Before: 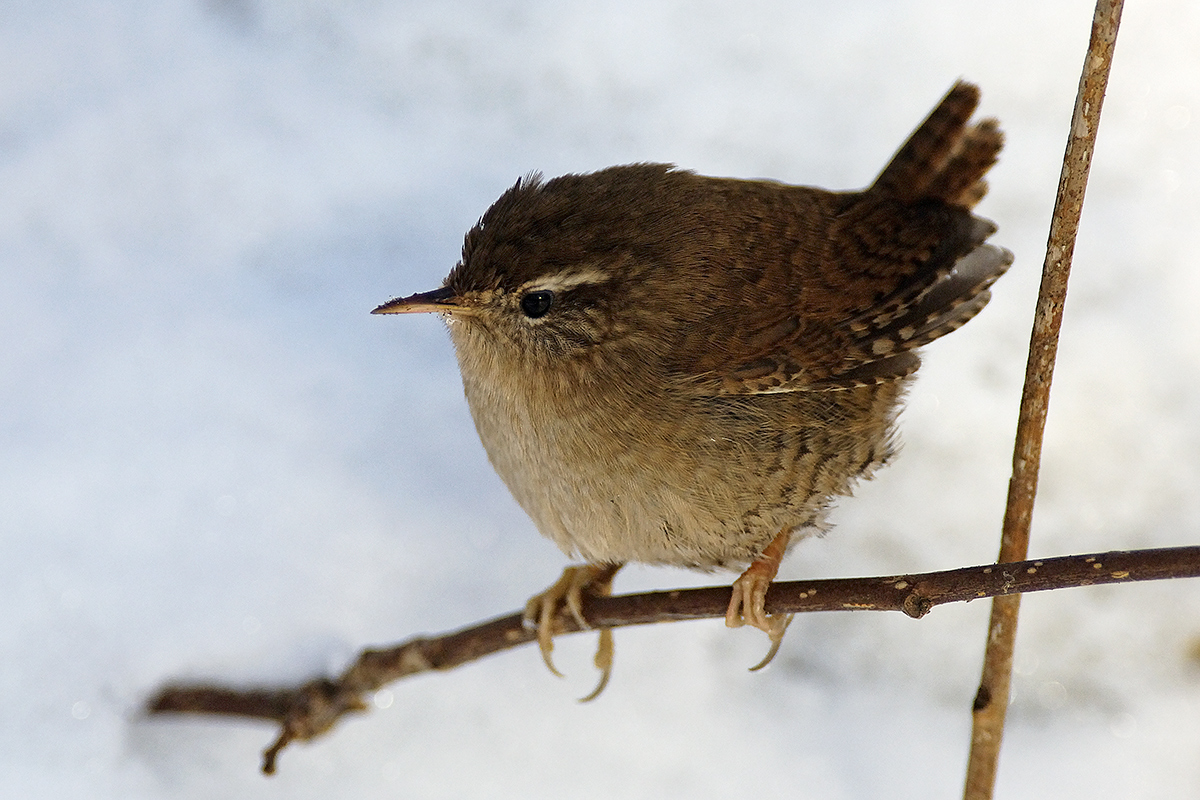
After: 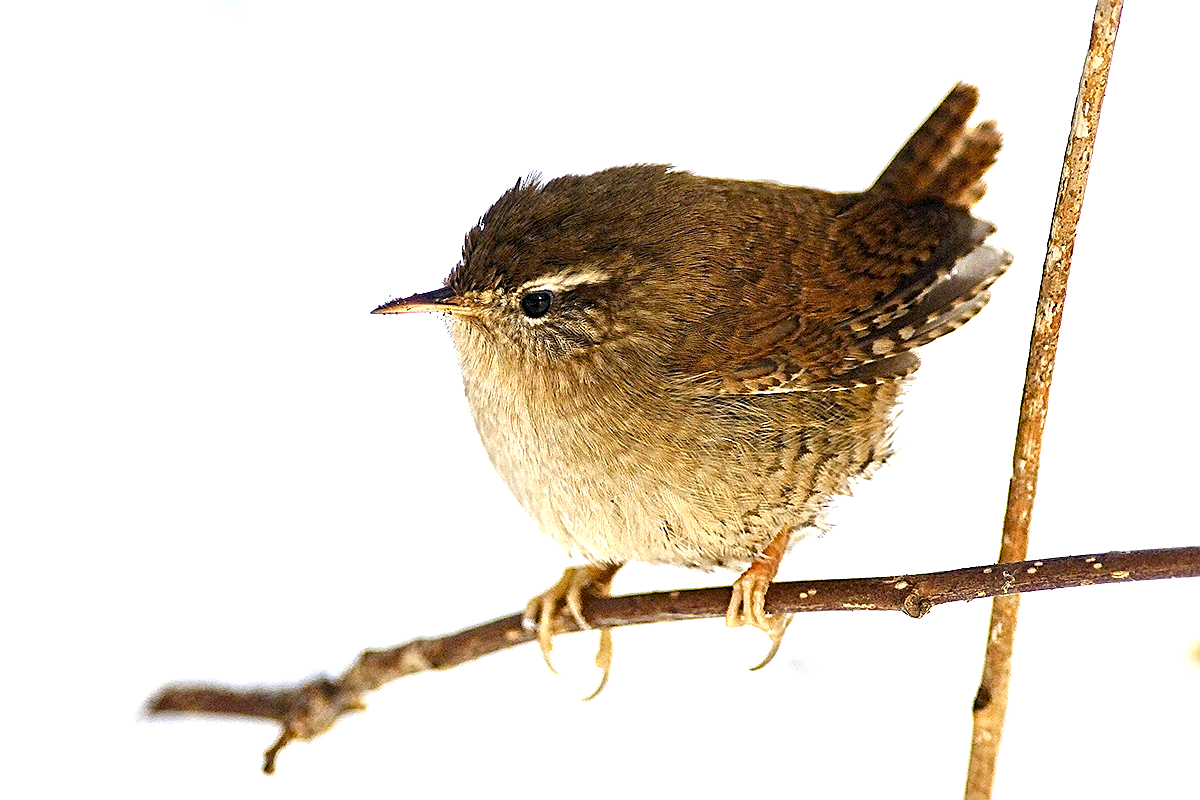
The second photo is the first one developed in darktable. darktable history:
contrast equalizer: octaves 7, y [[0.6 ×6], [0.55 ×6], [0 ×6], [0 ×6], [0 ×6]], mix 0.15
exposure: black level correction 0, exposure 1.5 EV, compensate exposure bias true, compensate highlight preservation false
sharpen: on, module defaults
color balance rgb: perceptual saturation grading › global saturation 20%, perceptual saturation grading › highlights -25%, perceptual saturation grading › shadows 25%
